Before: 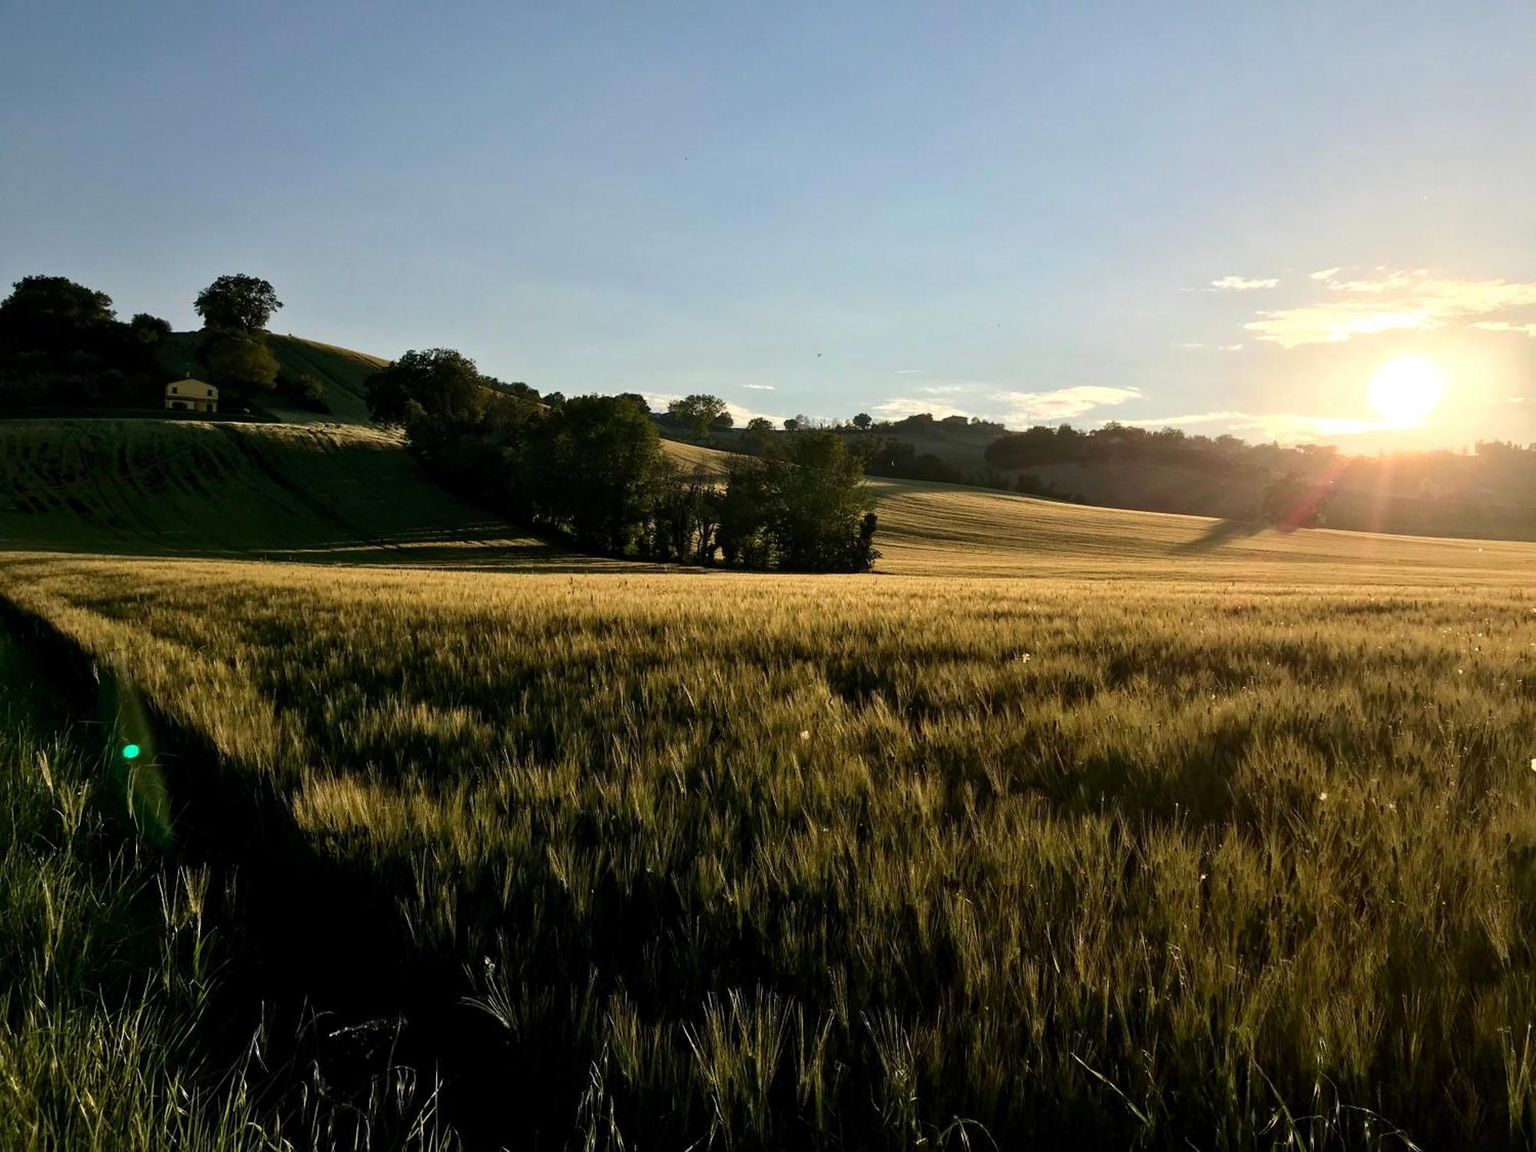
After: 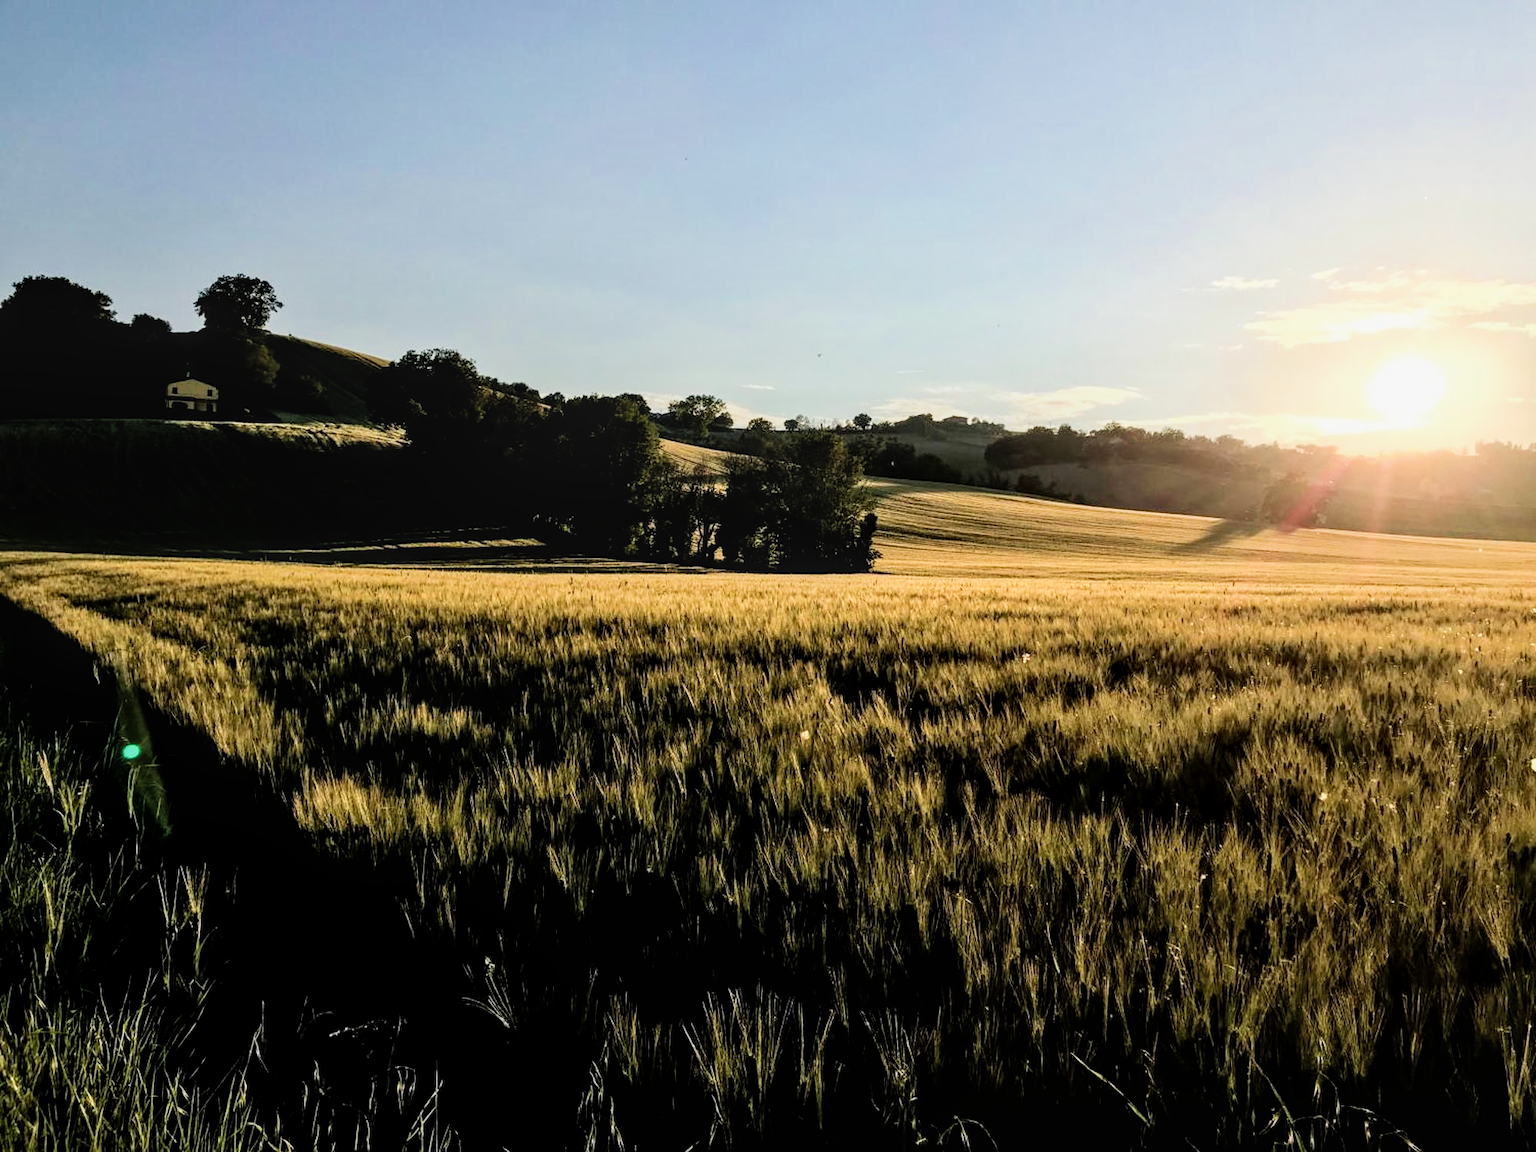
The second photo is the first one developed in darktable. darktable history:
color balance rgb: on, module defaults
local contrast: on, module defaults
filmic rgb: black relative exposure -5 EV, hardness 2.88, contrast 1.3
exposure "scene-referred default": black level correction 0, exposure 0.7 EV, compensate exposure bias true, compensate highlight preservation false
